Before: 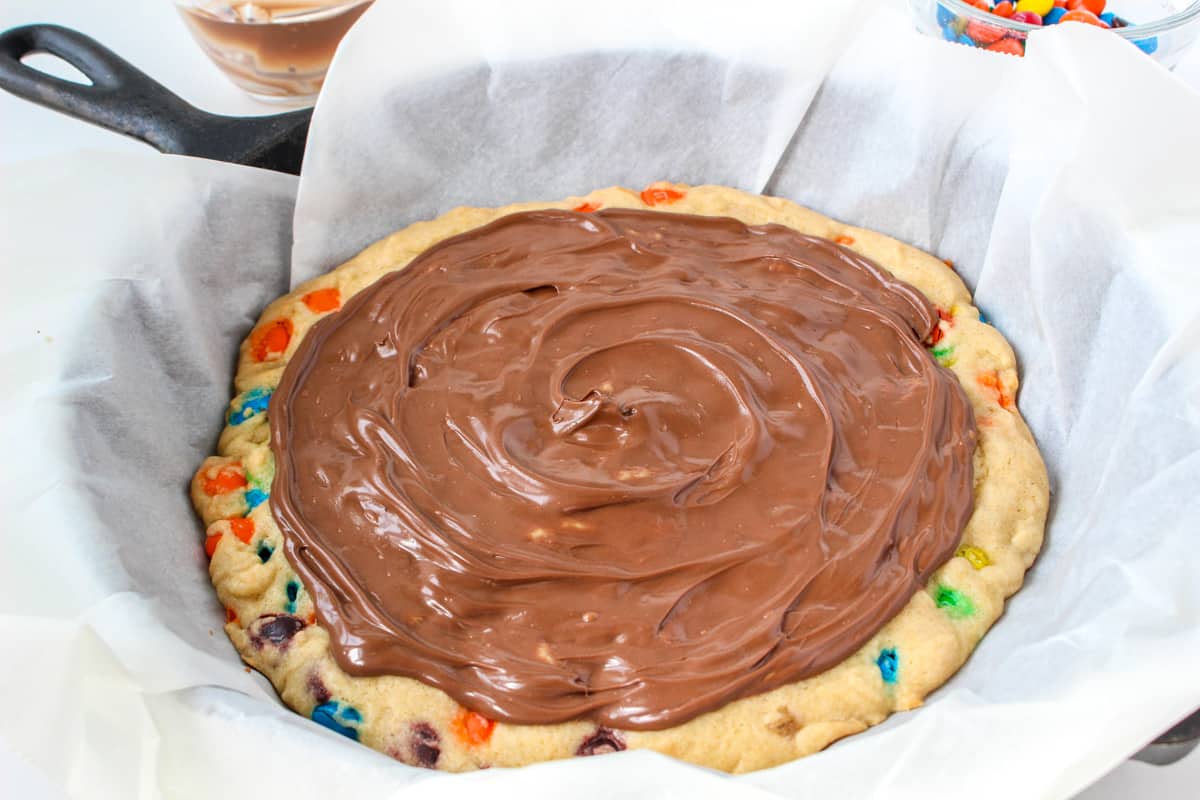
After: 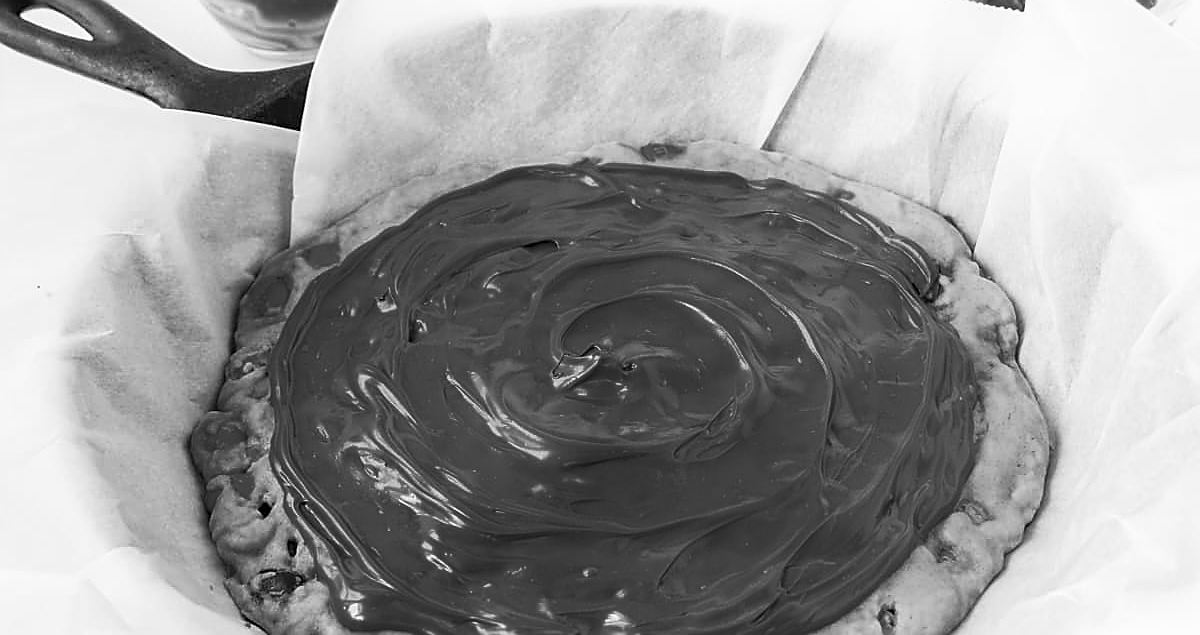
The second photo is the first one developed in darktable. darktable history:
crop and rotate: top 5.667%, bottom 14.937%
monochrome: a -11.7, b 1.62, size 0.5, highlights 0.38
shadows and highlights: shadows 0, highlights 40
sharpen: radius 1.4, amount 1.25, threshold 0.7
color contrast: green-magenta contrast 1.55, blue-yellow contrast 1.83
